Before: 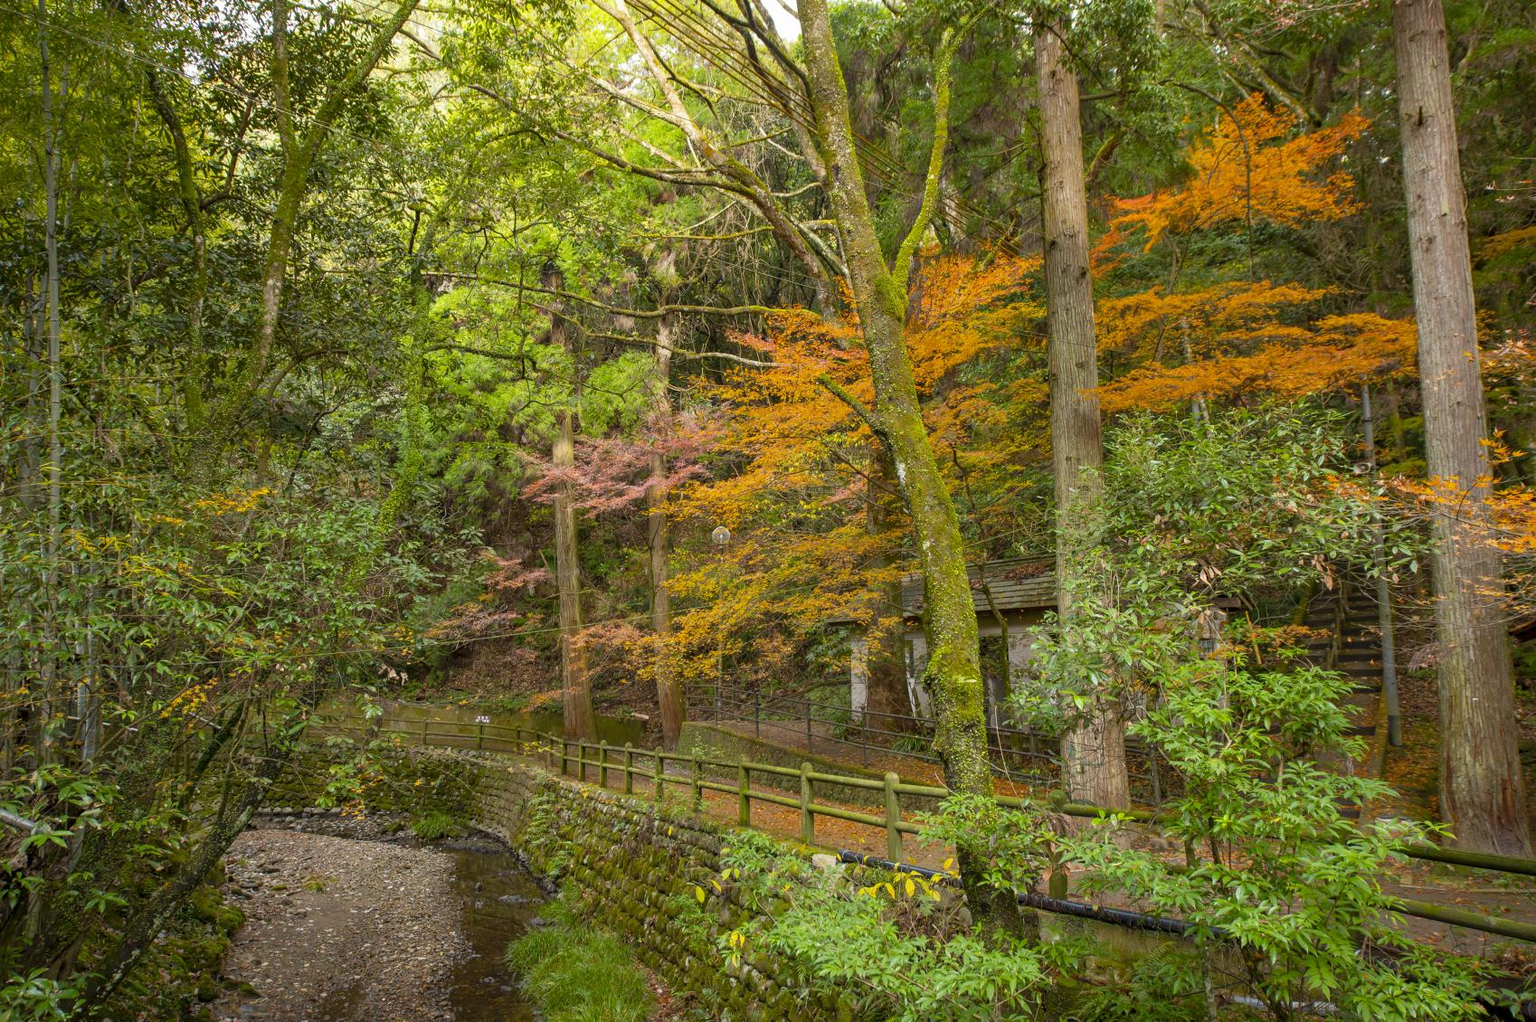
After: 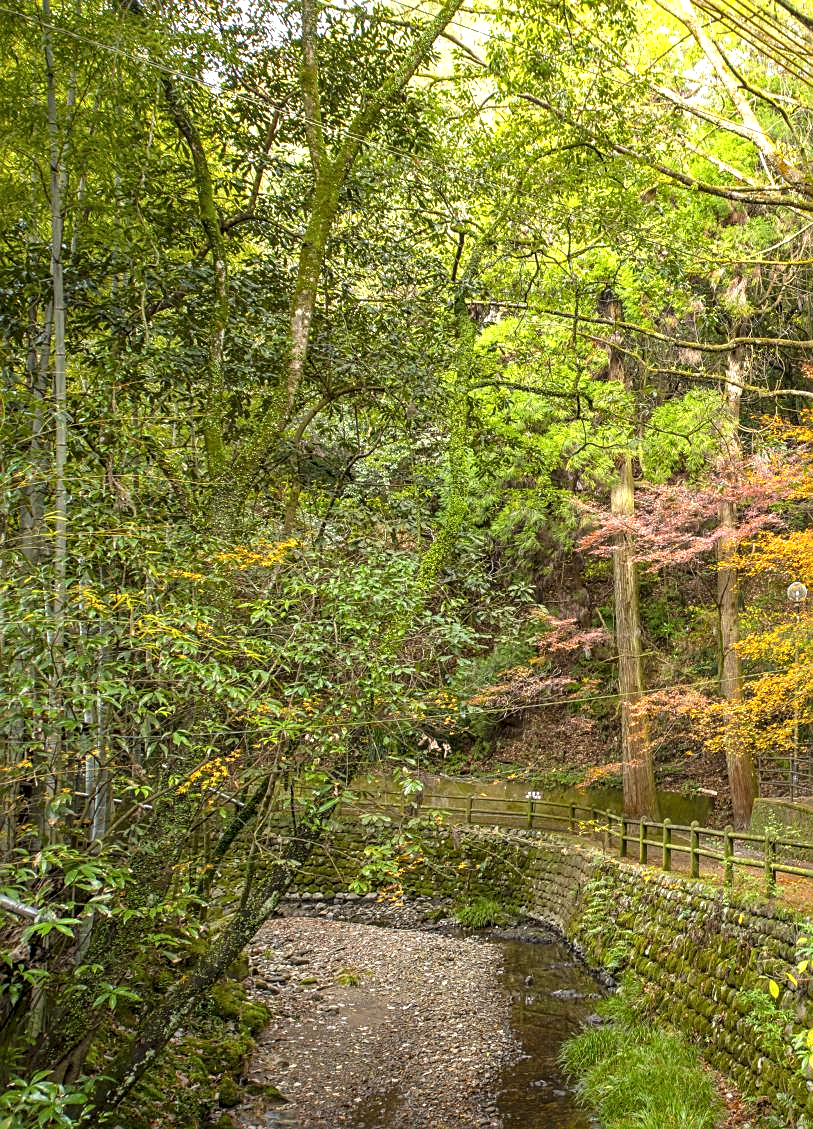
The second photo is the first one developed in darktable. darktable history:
exposure: black level correction 0, exposure 0.699 EV, compensate highlight preservation false
local contrast: on, module defaults
crop and rotate: left 0.044%, top 0%, right 52.023%
sharpen: on, module defaults
